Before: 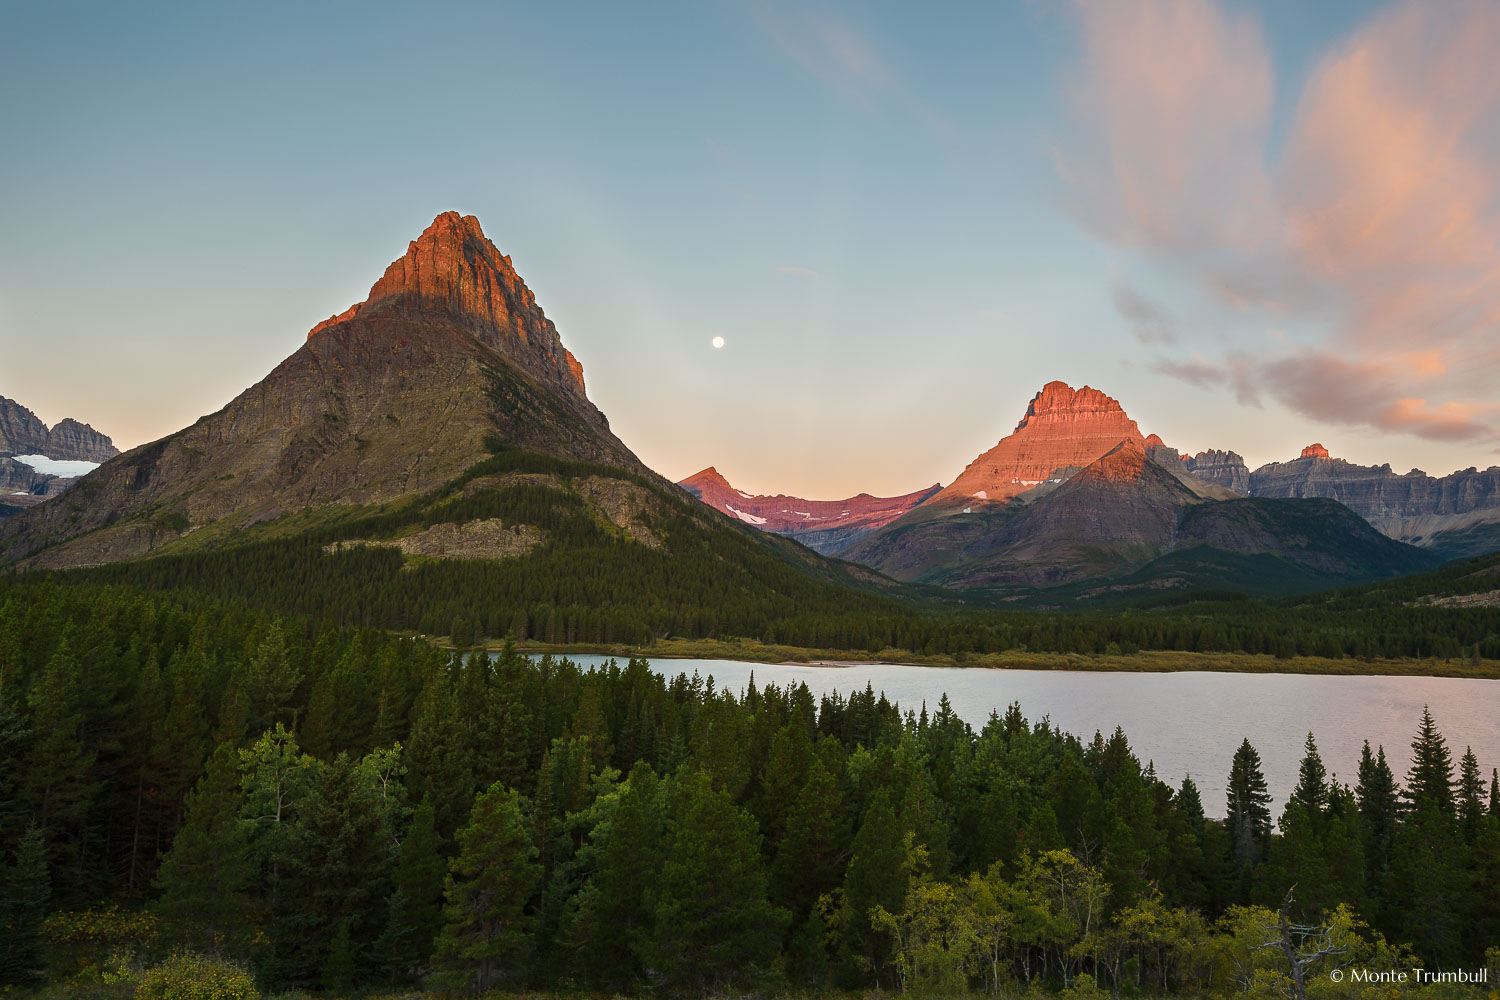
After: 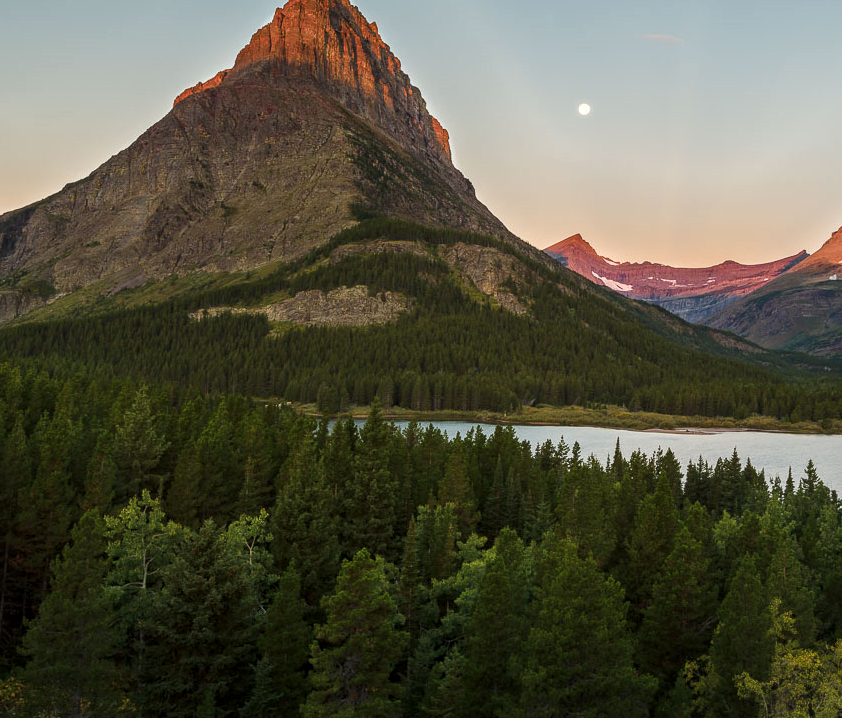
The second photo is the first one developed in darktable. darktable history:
local contrast: on, module defaults
crop: left 8.95%, top 23.384%, right 34.893%, bottom 4.749%
